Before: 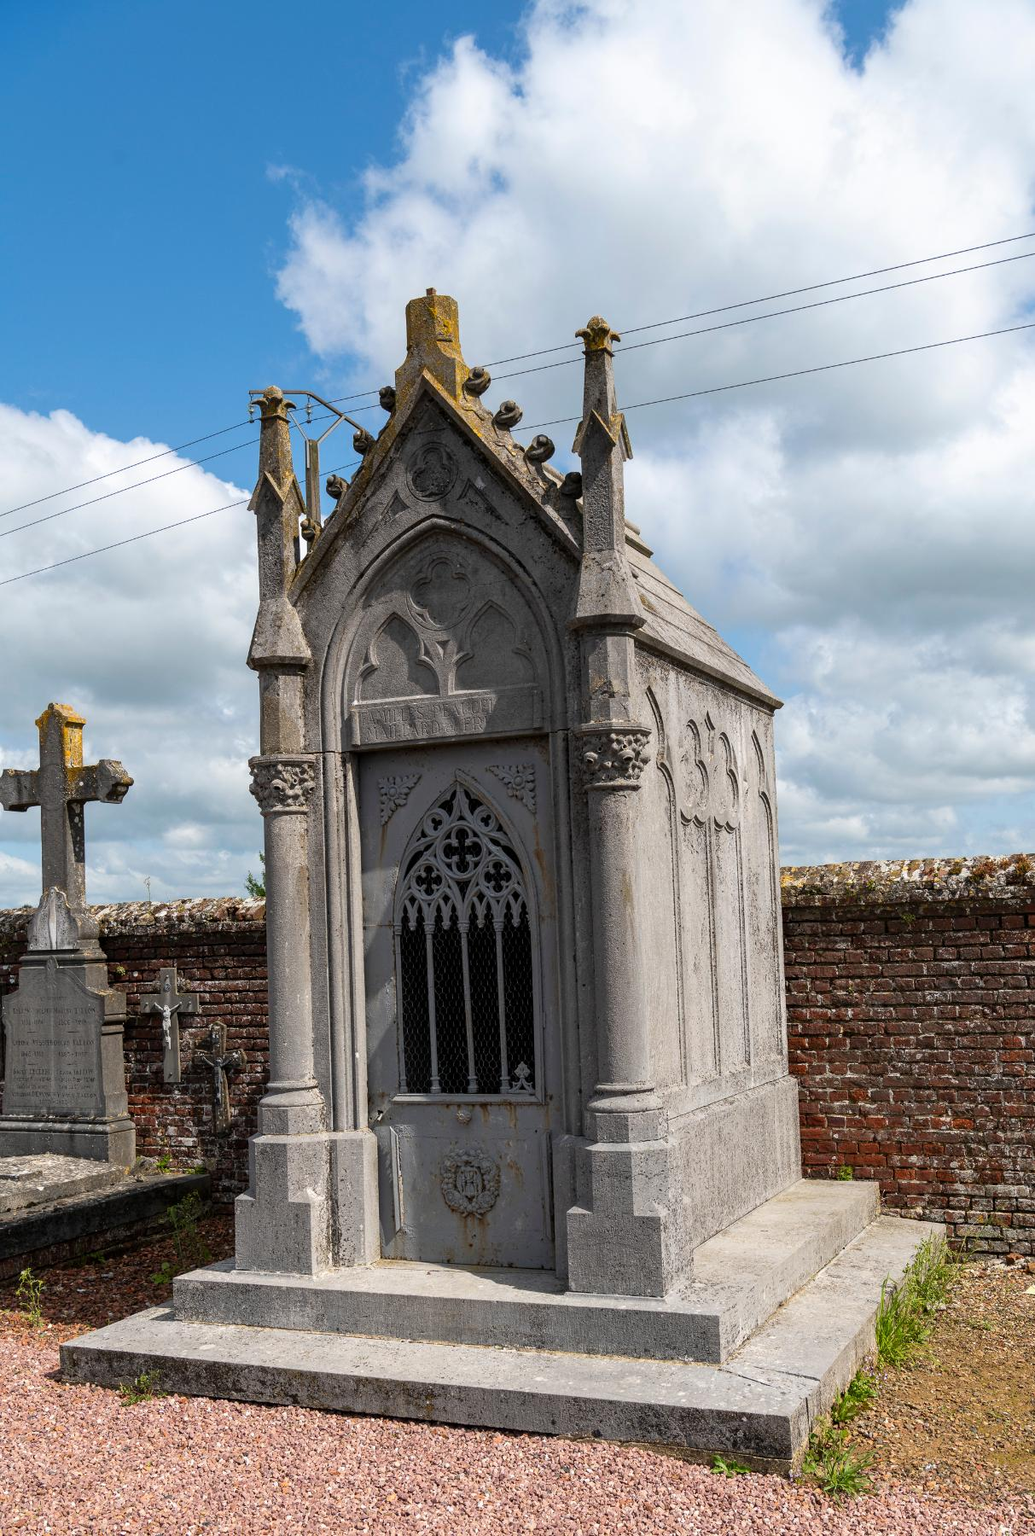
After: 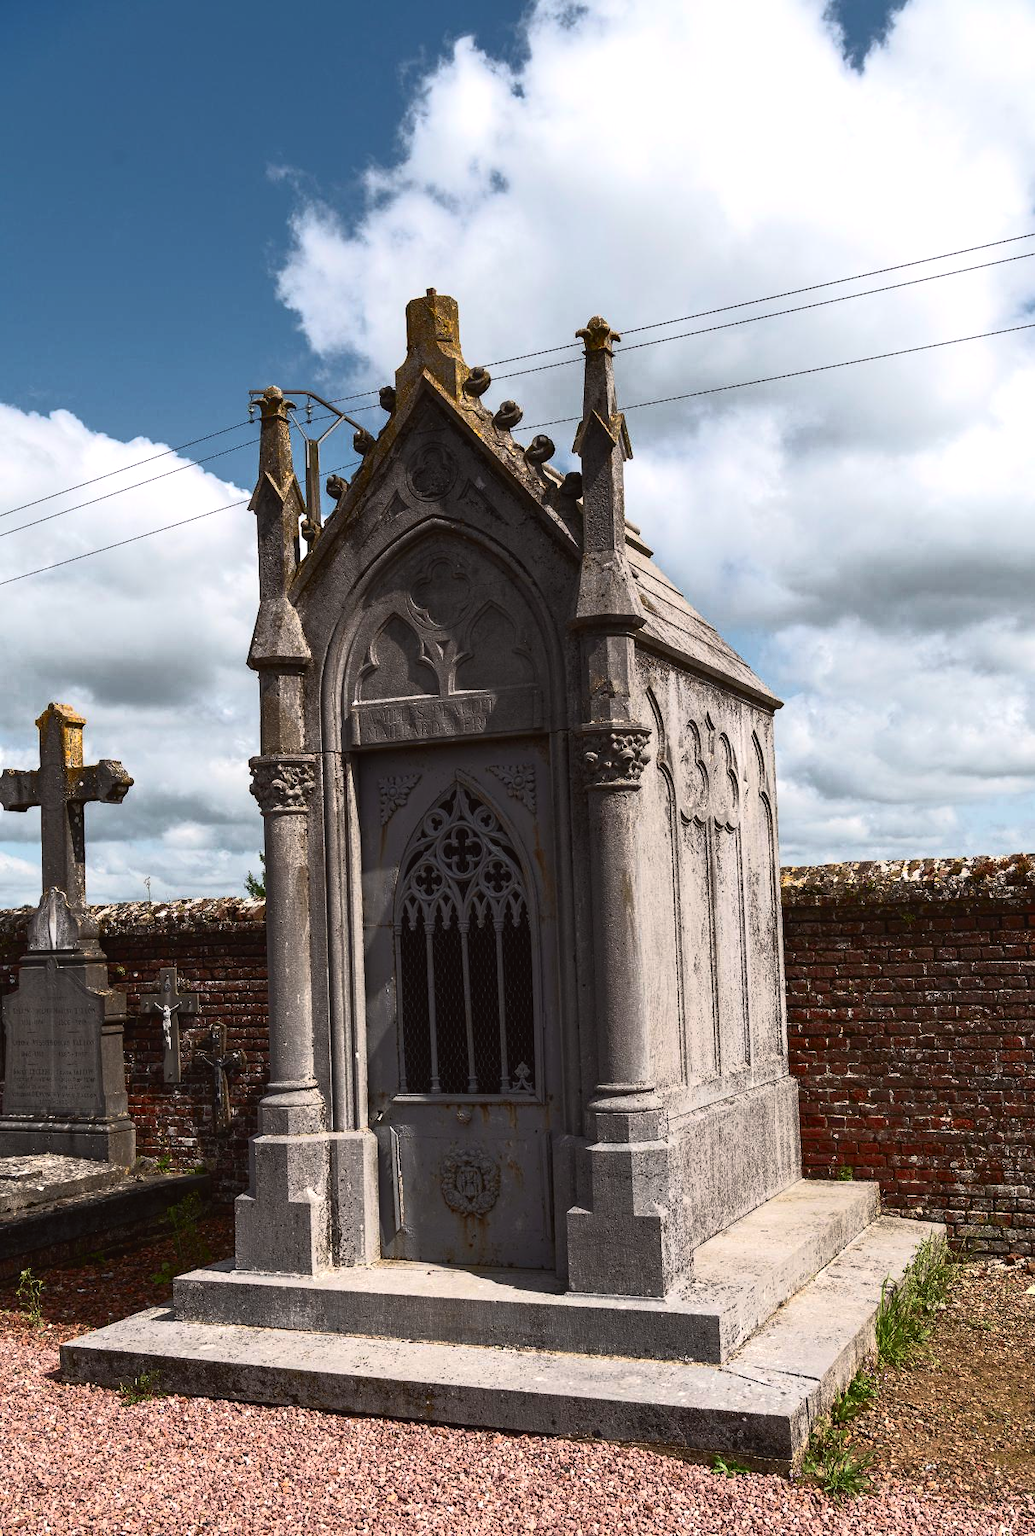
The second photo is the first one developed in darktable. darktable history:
exposure: black level correction -0.002, exposure 0.54 EV, compensate highlight preservation false
tone curve: curves: ch0 [(0, 0.019) (0.204, 0.162) (0.491, 0.519) (0.748, 0.765) (1, 0.919)]; ch1 [(0, 0) (0.179, 0.173) (0.322, 0.32) (0.442, 0.447) (0.496, 0.504) (0.566, 0.585) (0.761, 0.803) (1, 1)]; ch2 [(0, 0) (0.434, 0.447) (0.483, 0.487) (0.555, 0.563) (0.697, 0.68) (1, 1)], color space Lab, independent channels, preserve colors none
base curve: curves: ch0 [(0, 0) (0.564, 0.291) (0.802, 0.731) (1, 1)]
